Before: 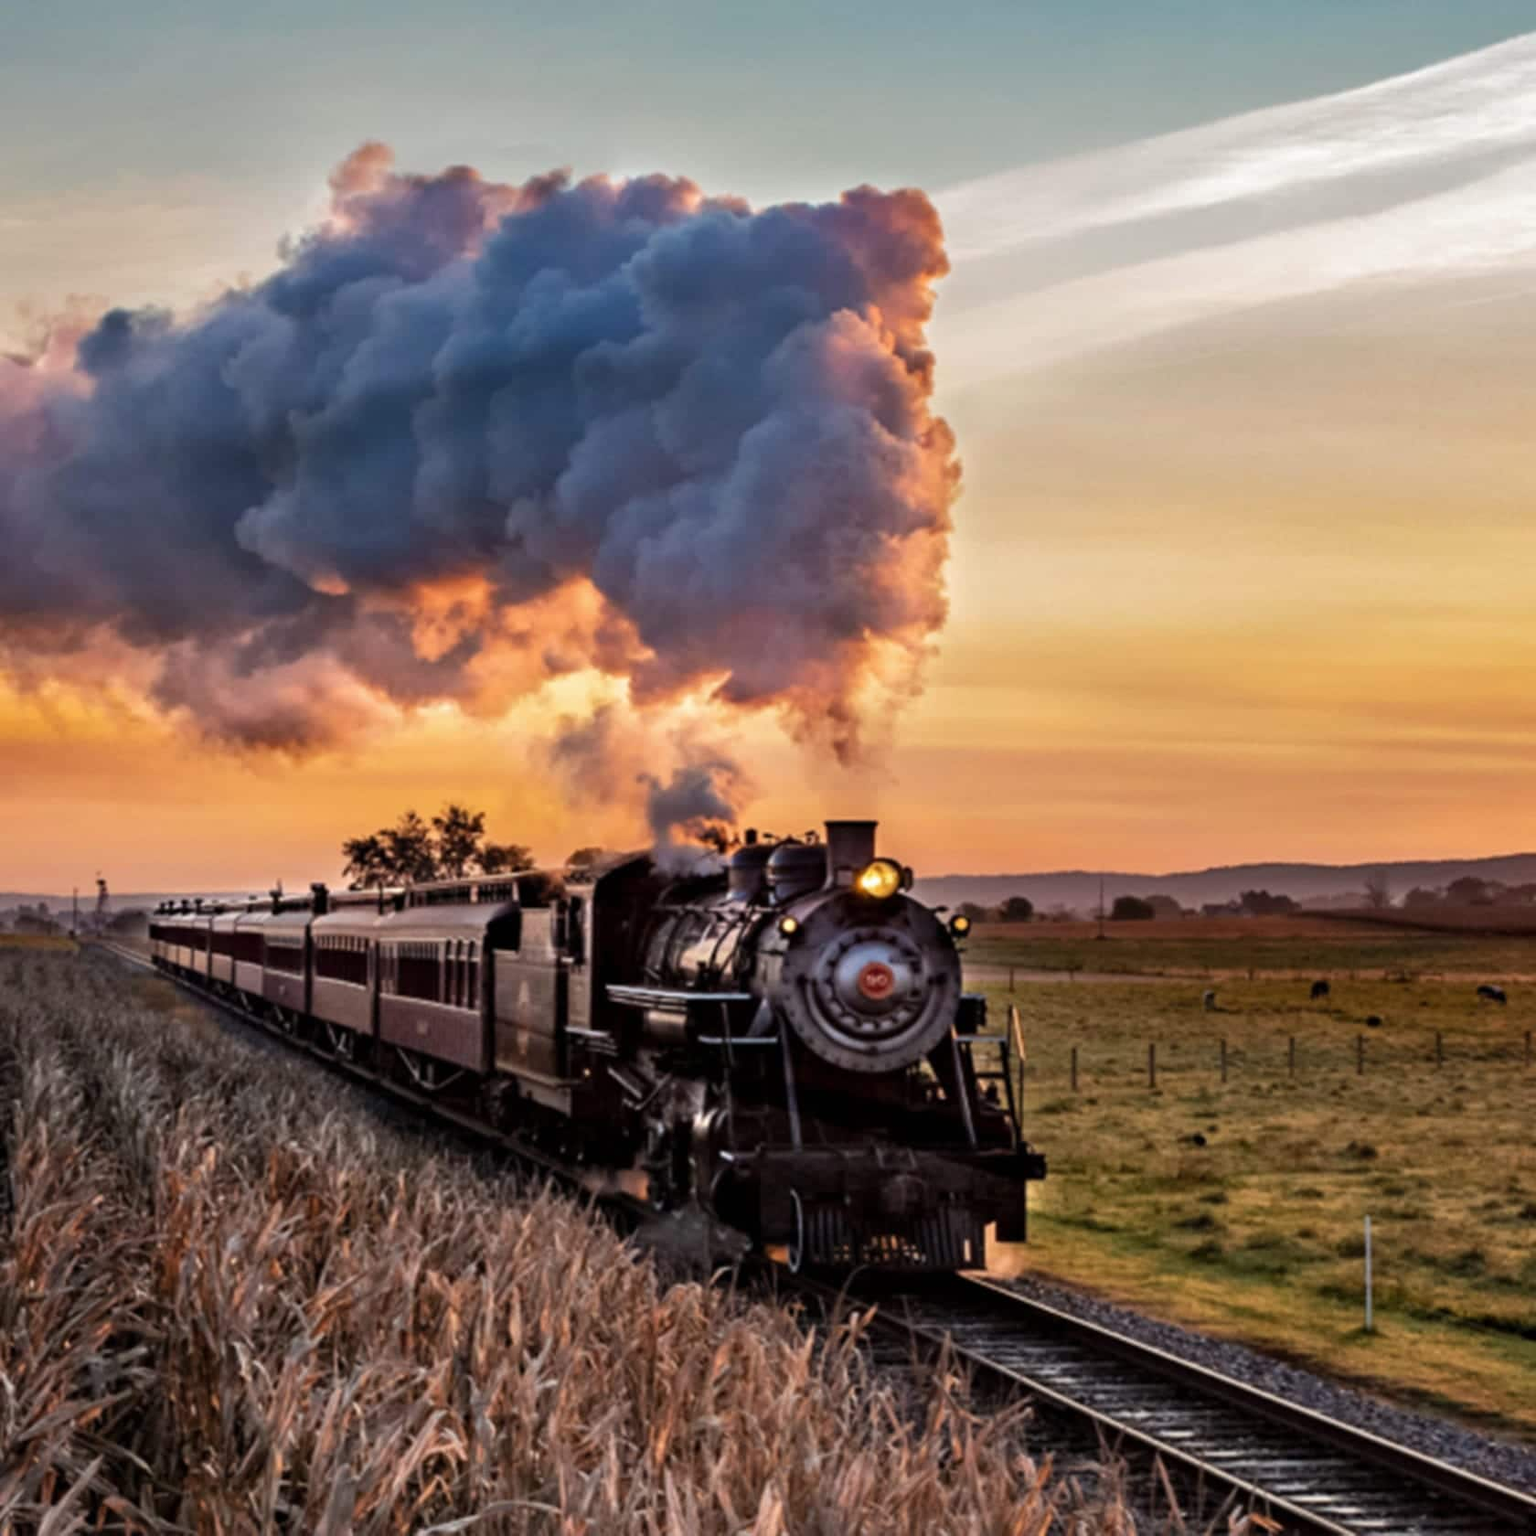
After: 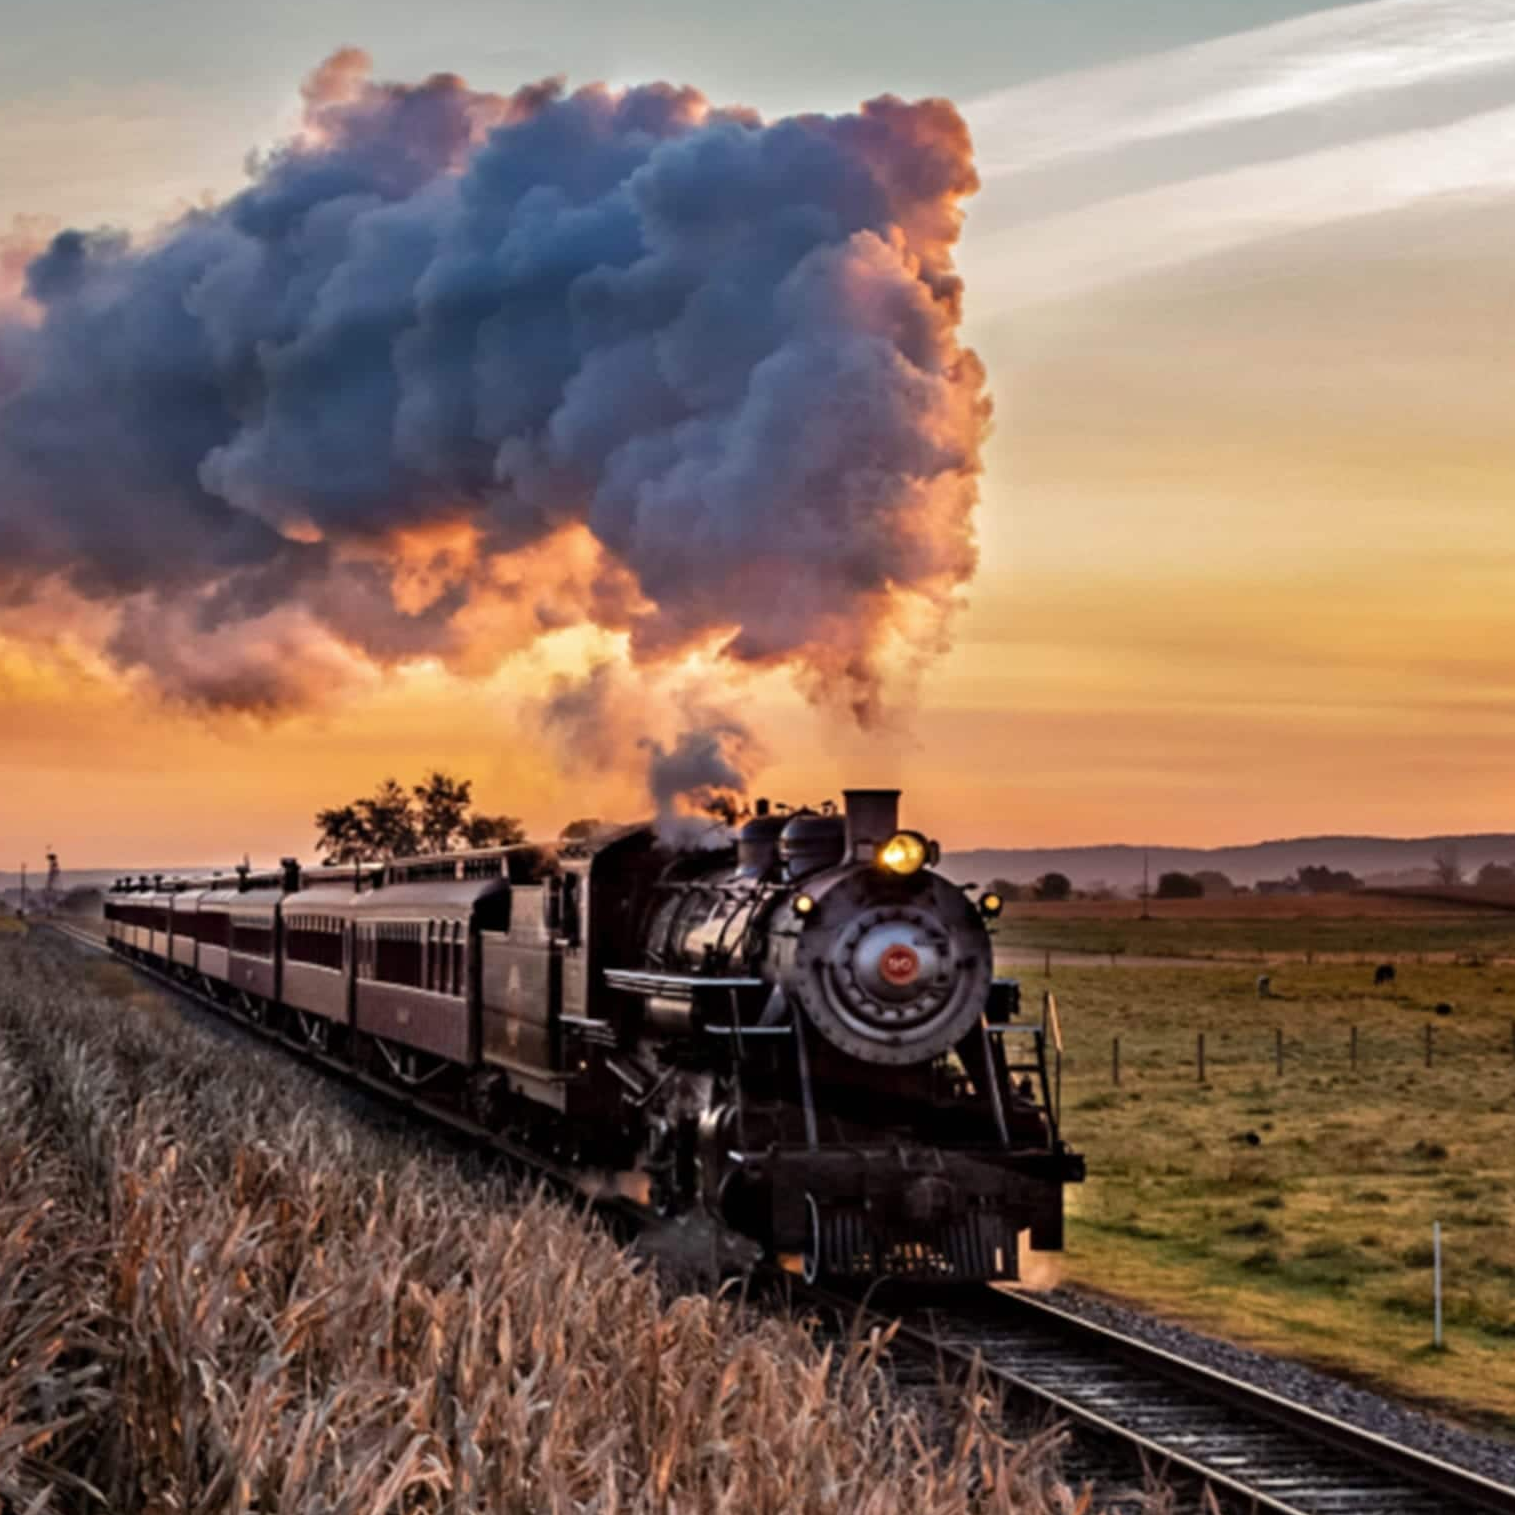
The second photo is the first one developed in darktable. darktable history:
crop: left 3.531%, top 6.459%, right 6.268%, bottom 3.315%
